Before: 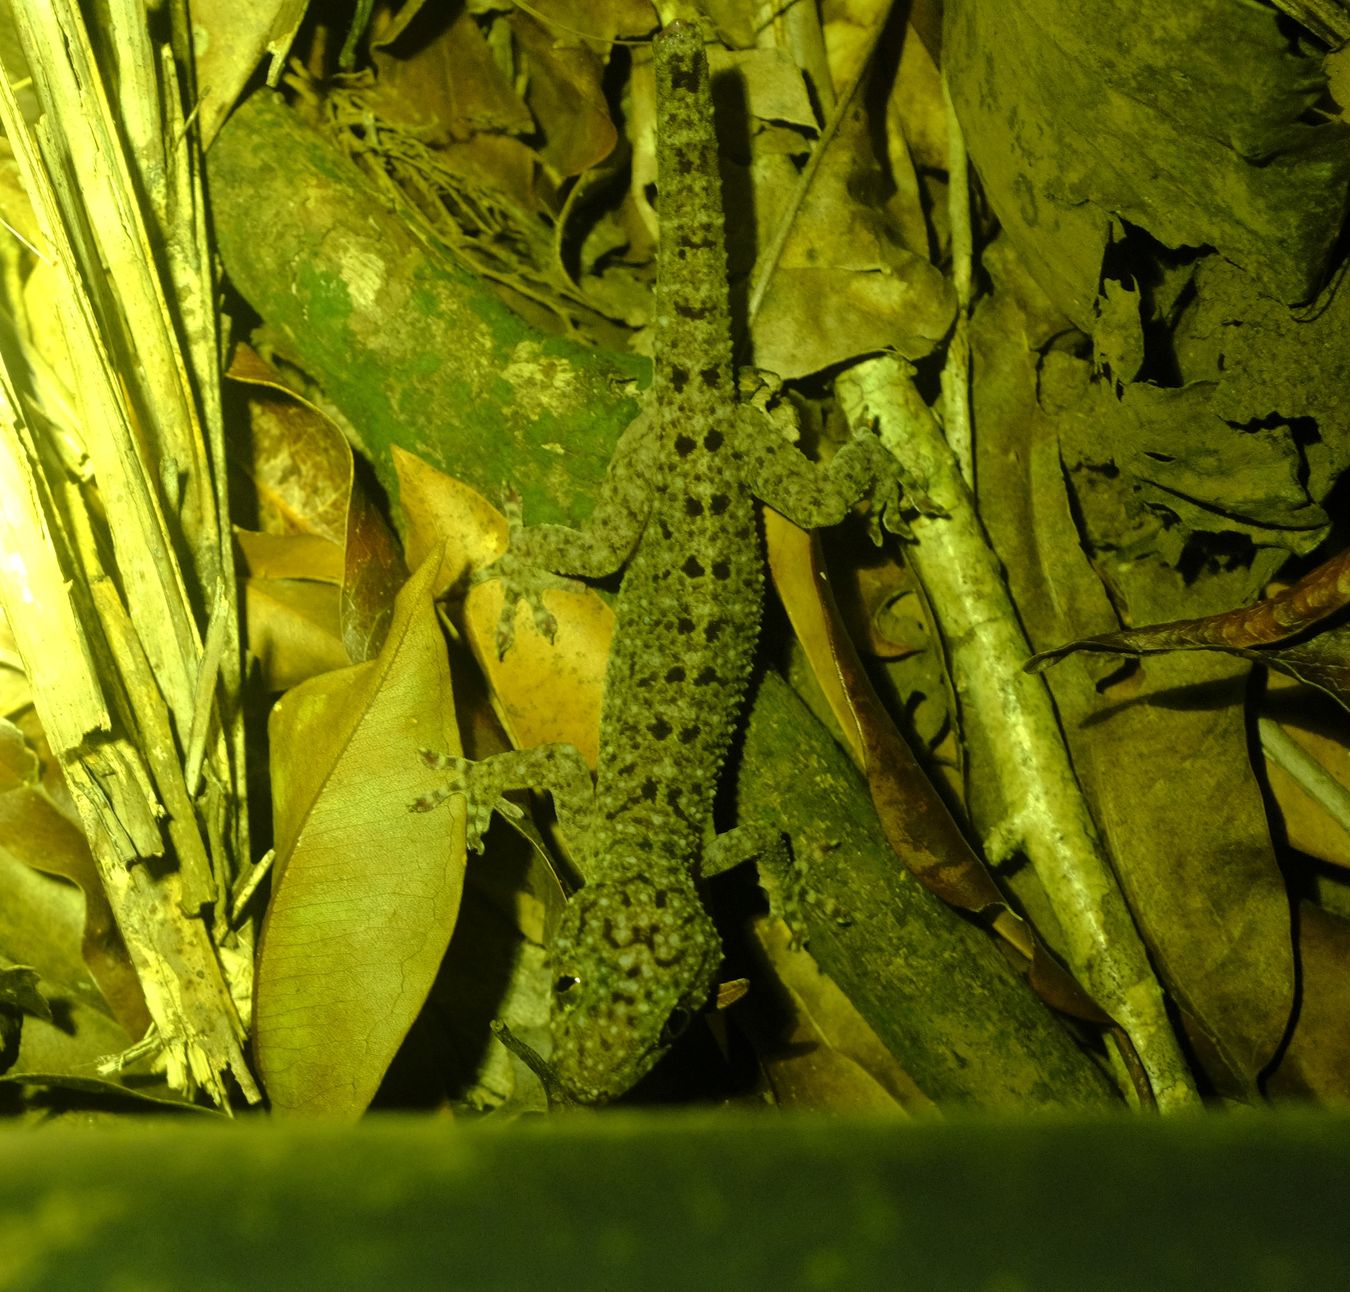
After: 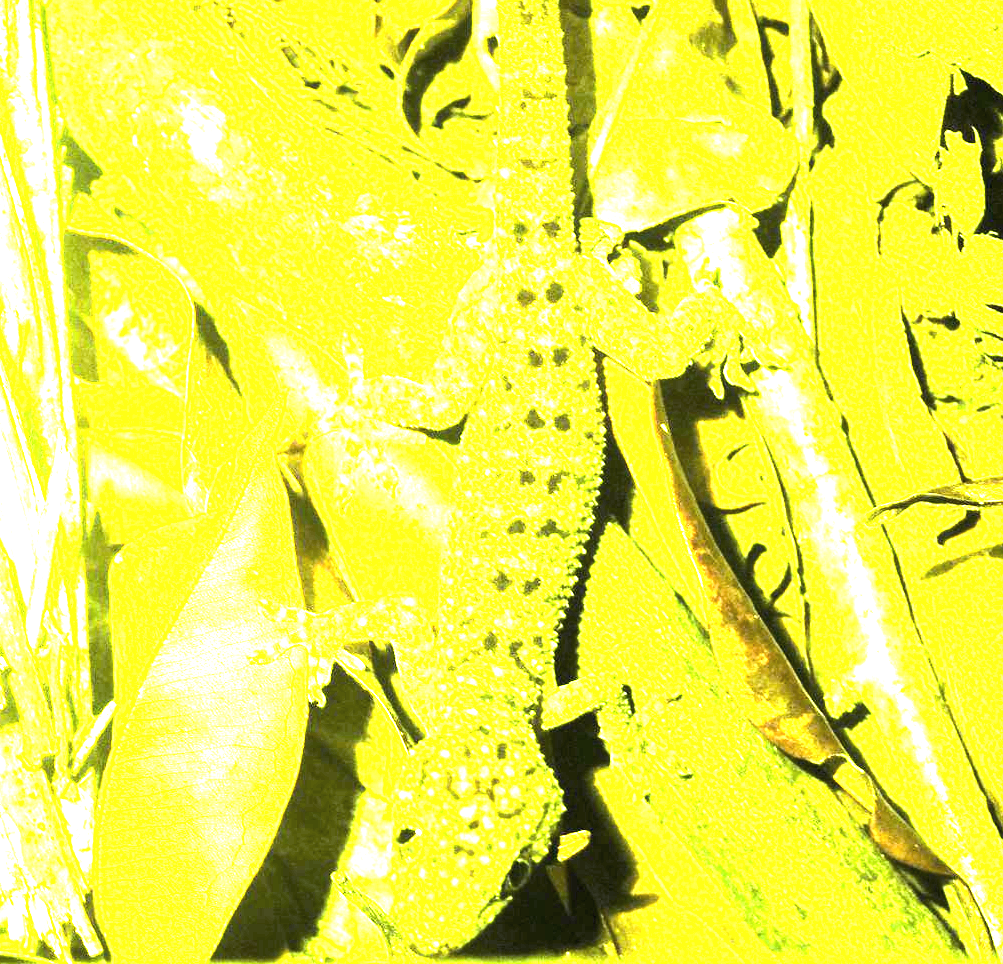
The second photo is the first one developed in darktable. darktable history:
crop and rotate: left 11.846%, top 11.456%, right 13.829%, bottom 13.86%
tone equalizer: -8 EV -1.11 EV, -7 EV -1.02 EV, -6 EV -0.861 EV, -5 EV -0.573 EV, -3 EV 0.572 EV, -2 EV 0.875 EV, -1 EV 0.998 EV, +0 EV 1.08 EV, edges refinement/feathering 500, mask exposure compensation -1.57 EV, preserve details no
exposure: black level correction 0, exposure 3.98 EV, compensate exposure bias true, compensate highlight preservation false
